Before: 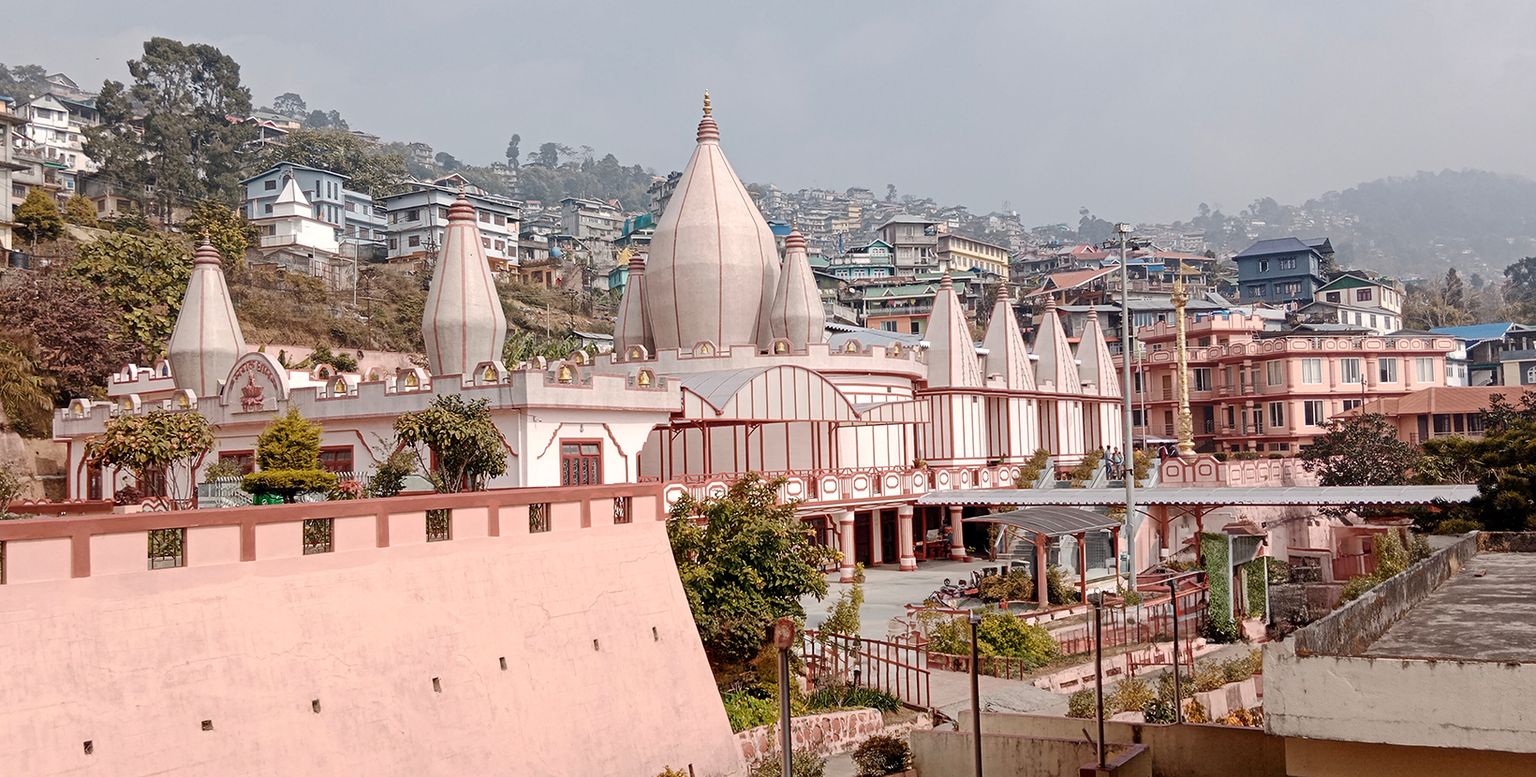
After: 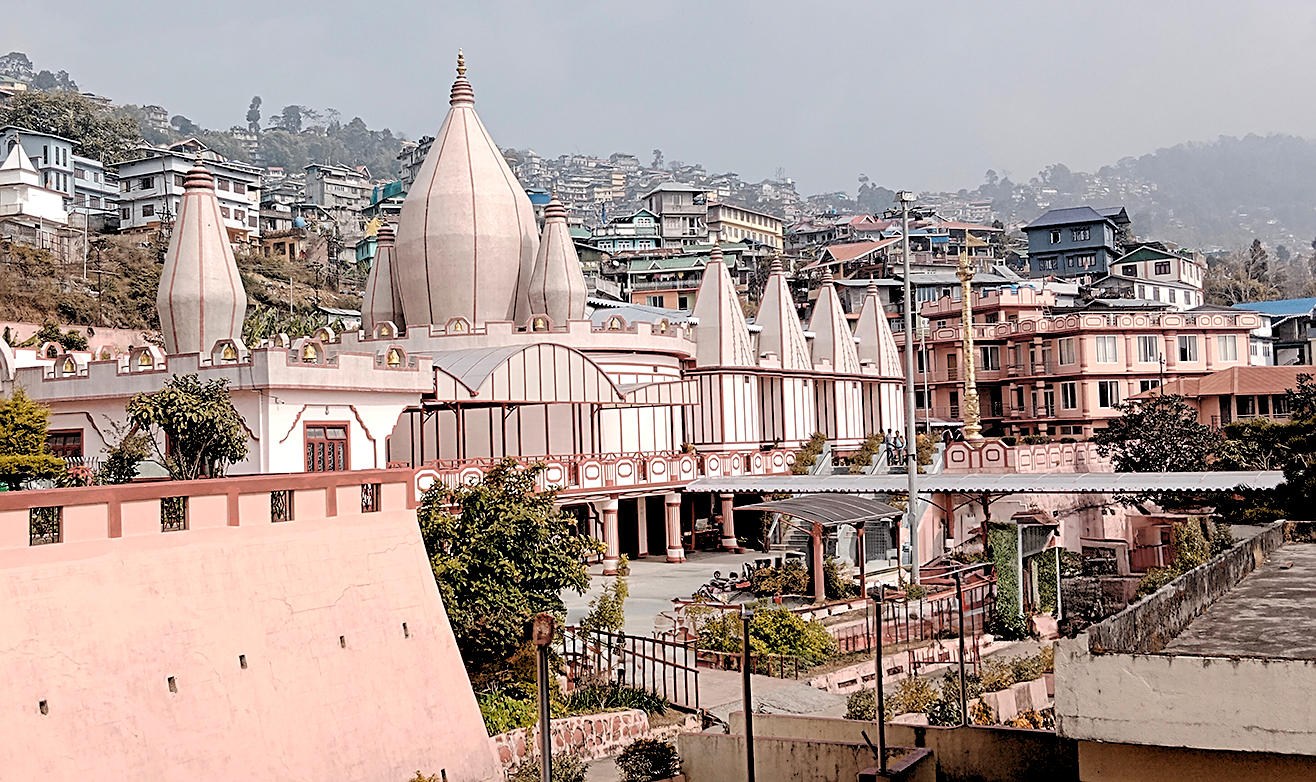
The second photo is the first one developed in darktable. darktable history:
crop and rotate: left 17.959%, top 5.771%, right 1.742%
sharpen: on, module defaults
rgb levels: levels [[0.029, 0.461, 0.922], [0, 0.5, 1], [0, 0.5, 1]]
